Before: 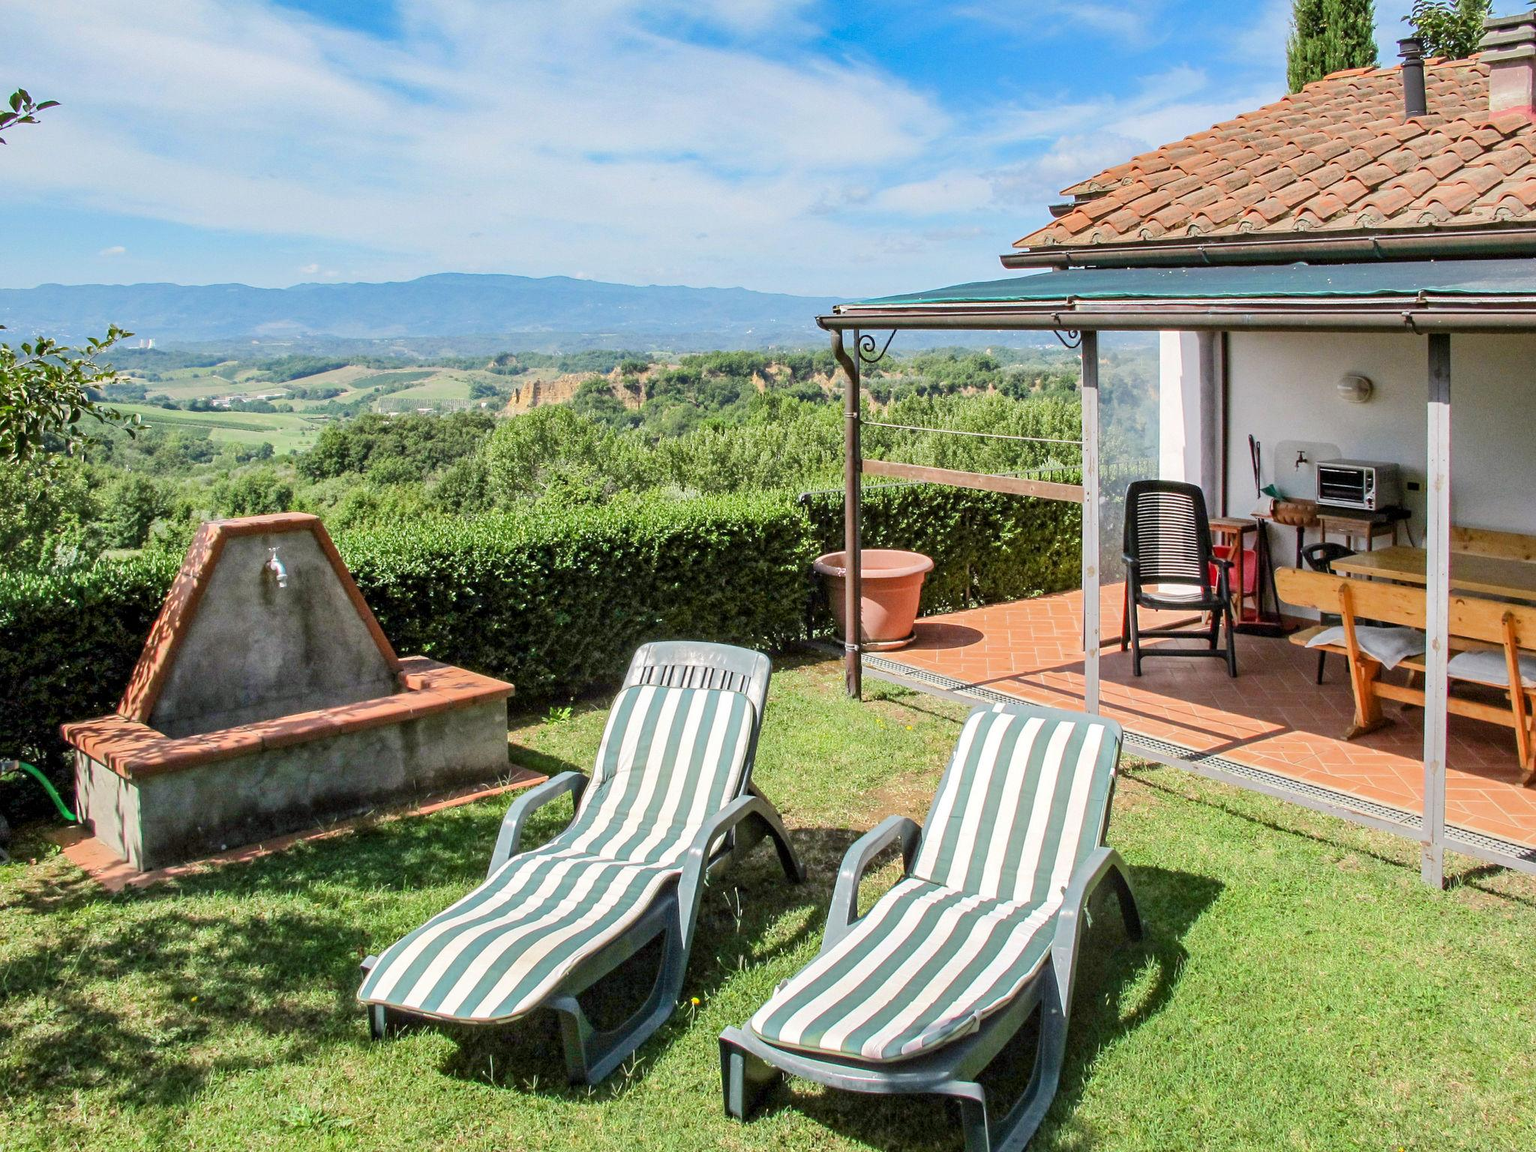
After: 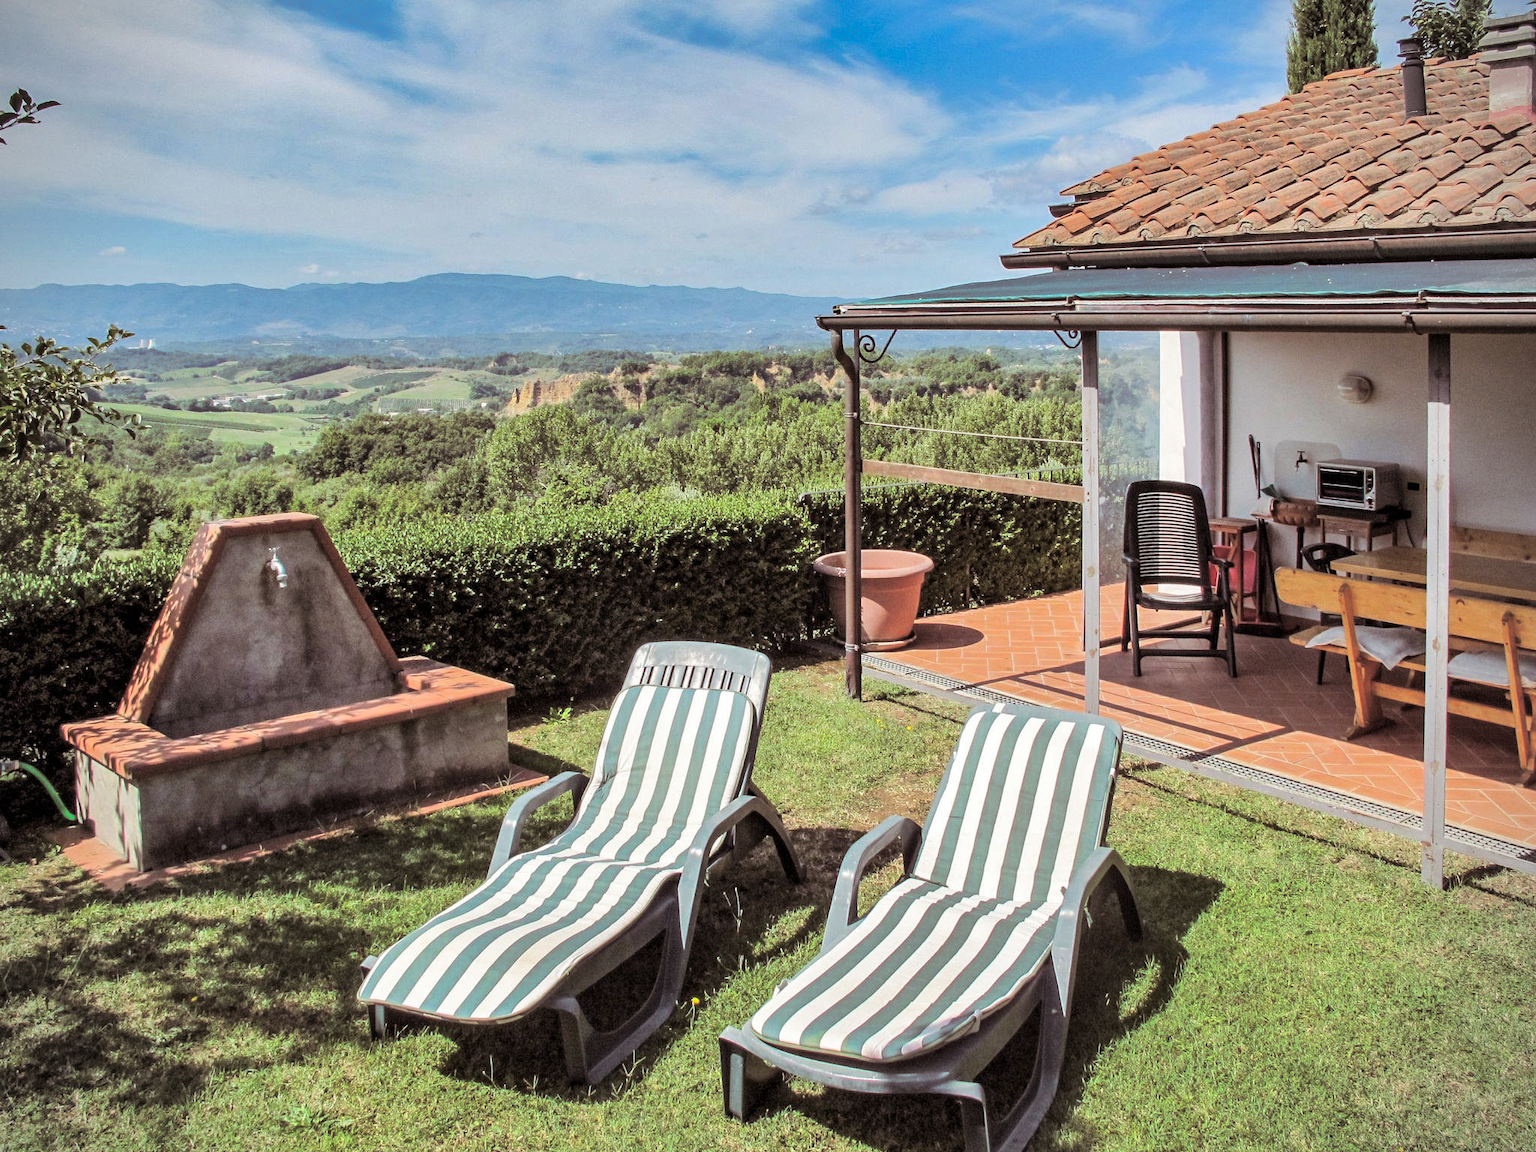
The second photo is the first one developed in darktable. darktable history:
shadows and highlights: highlights color adjustment 0%, soften with gaussian
split-toning: shadows › saturation 0.24, highlights › hue 54°, highlights › saturation 0.24
vignetting: fall-off start 91.19%
